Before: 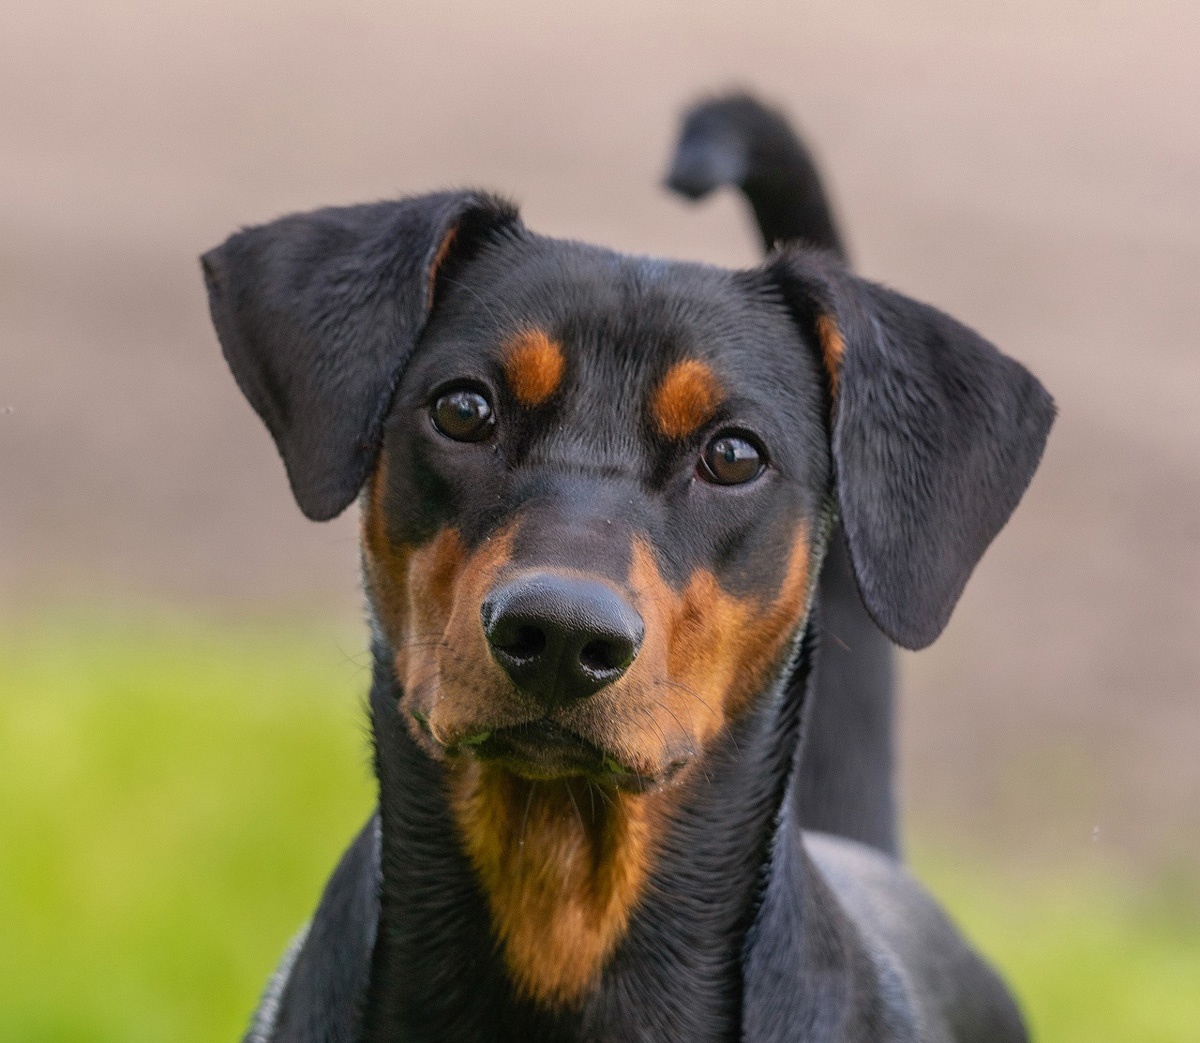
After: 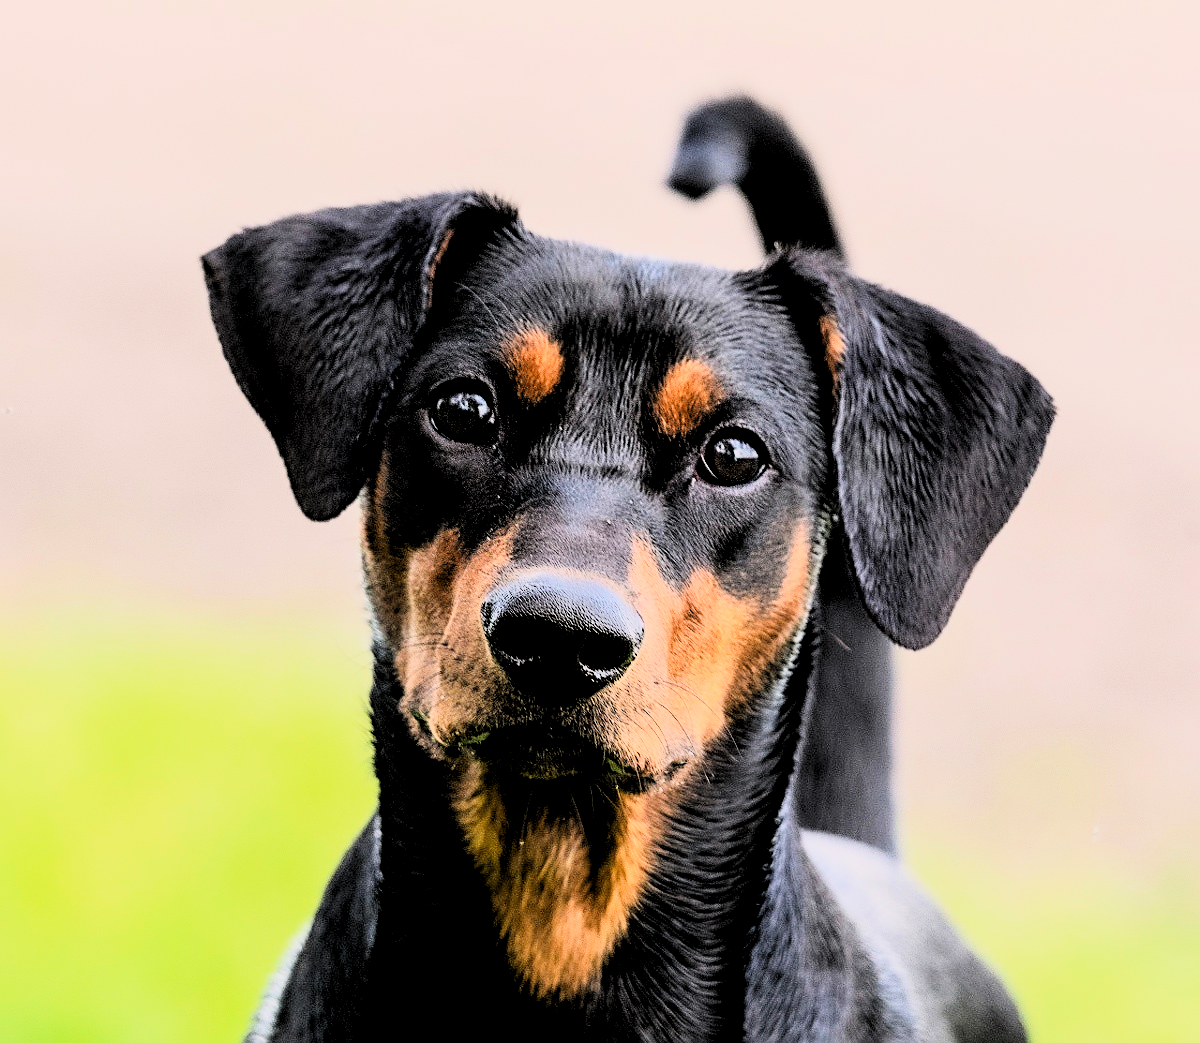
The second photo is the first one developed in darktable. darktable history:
sharpen: on, module defaults
filmic rgb: black relative exposure -7.65 EV, white relative exposure 4.56 EV, hardness 3.61, contrast 1.05
rgb curve: curves: ch0 [(0, 0) (0.21, 0.15) (0.24, 0.21) (0.5, 0.75) (0.75, 0.96) (0.89, 0.99) (1, 1)]; ch1 [(0, 0.02) (0.21, 0.13) (0.25, 0.2) (0.5, 0.67) (0.75, 0.9) (0.89, 0.97) (1, 1)]; ch2 [(0, 0.02) (0.21, 0.13) (0.25, 0.2) (0.5, 0.67) (0.75, 0.9) (0.89, 0.97) (1, 1)], compensate middle gray true
levels: levels [0.055, 0.477, 0.9]
